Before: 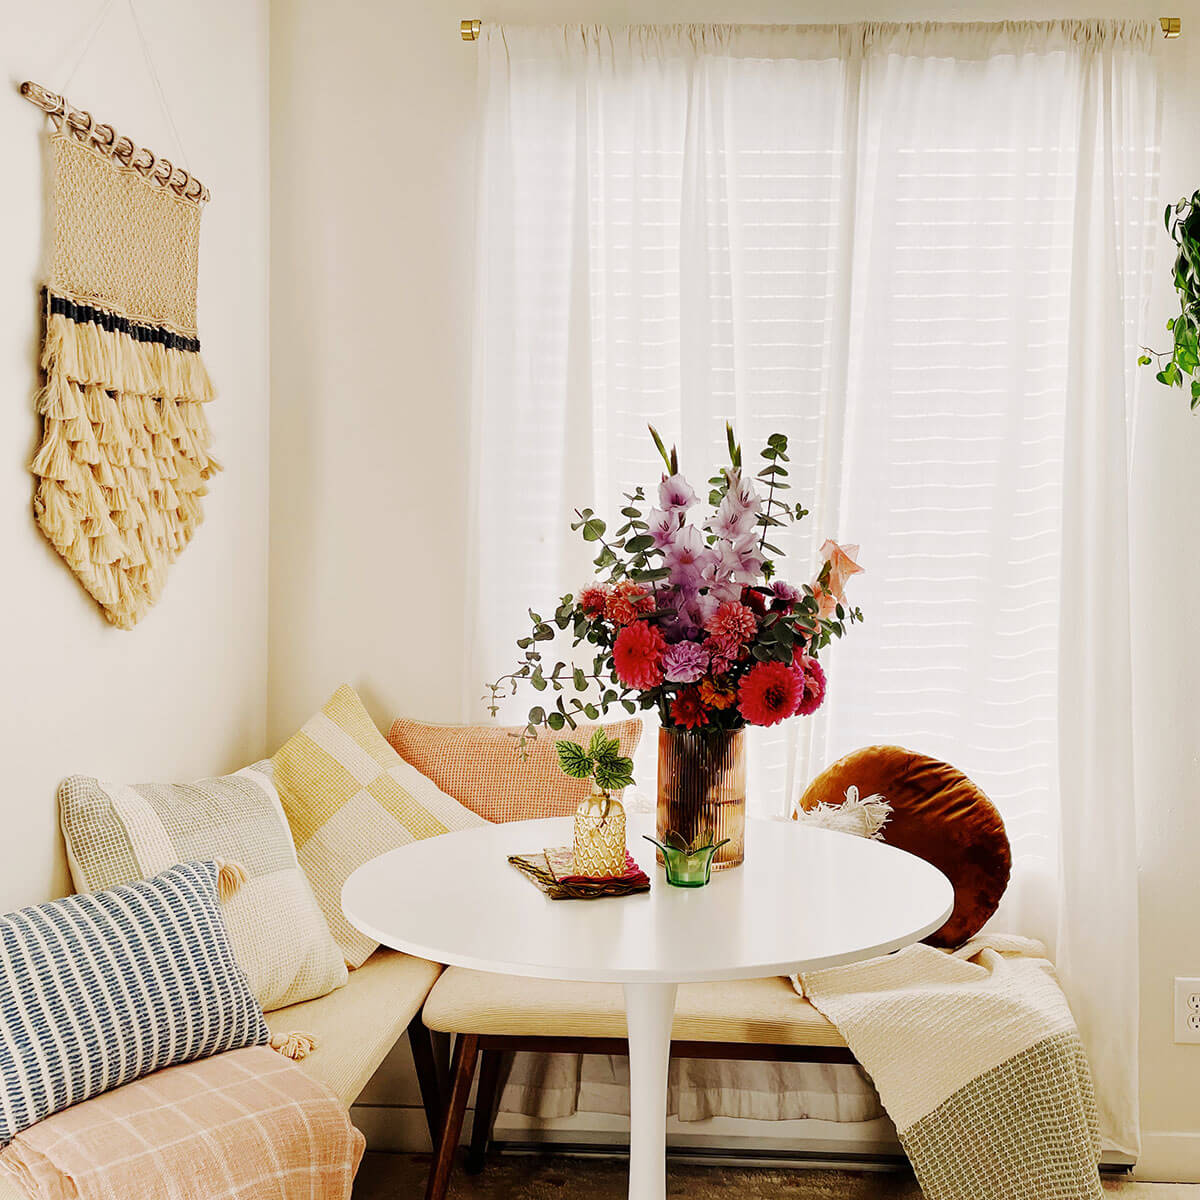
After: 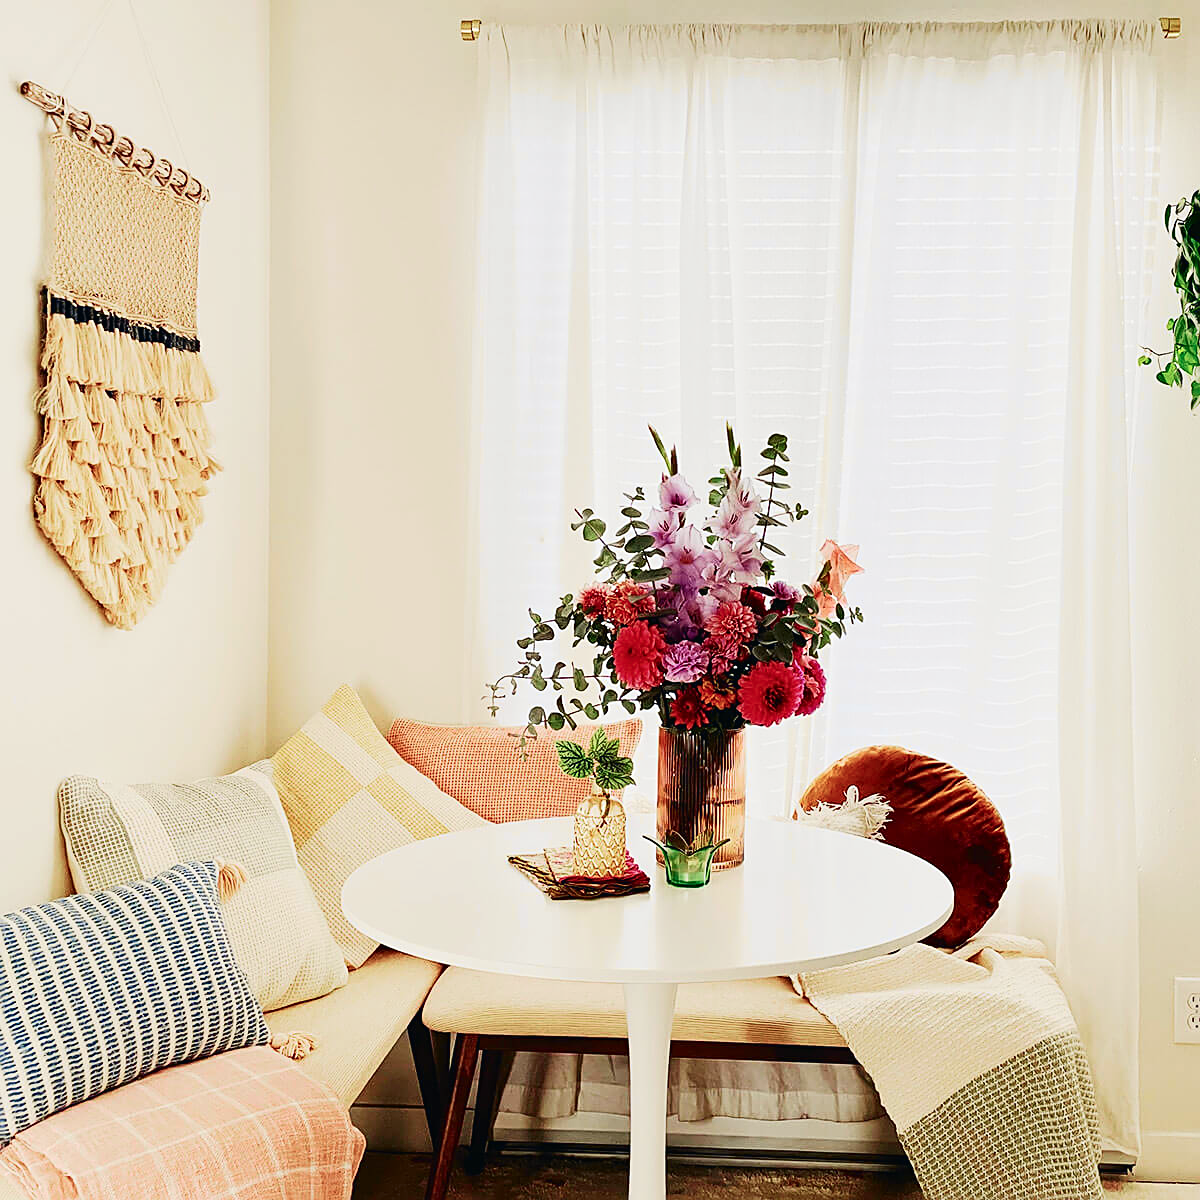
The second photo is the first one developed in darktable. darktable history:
tone curve: curves: ch0 [(0, 0.013) (0.104, 0.103) (0.258, 0.267) (0.448, 0.487) (0.709, 0.794) (0.886, 0.922) (0.994, 0.971)]; ch1 [(0, 0) (0.335, 0.298) (0.446, 0.413) (0.488, 0.484) (0.515, 0.508) (0.566, 0.593) (0.635, 0.661) (1, 1)]; ch2 [(0, 0) (0.314, 0.301) (0.437, 0.403) (0.502, 0.494) (0.528, 0.54) (0.557, 0.559) (0.612, 0.62) (0.715, 0.691) (1, 1)], color space Lab, independent channels, preserve colors none
sharpen: on, module defaults
